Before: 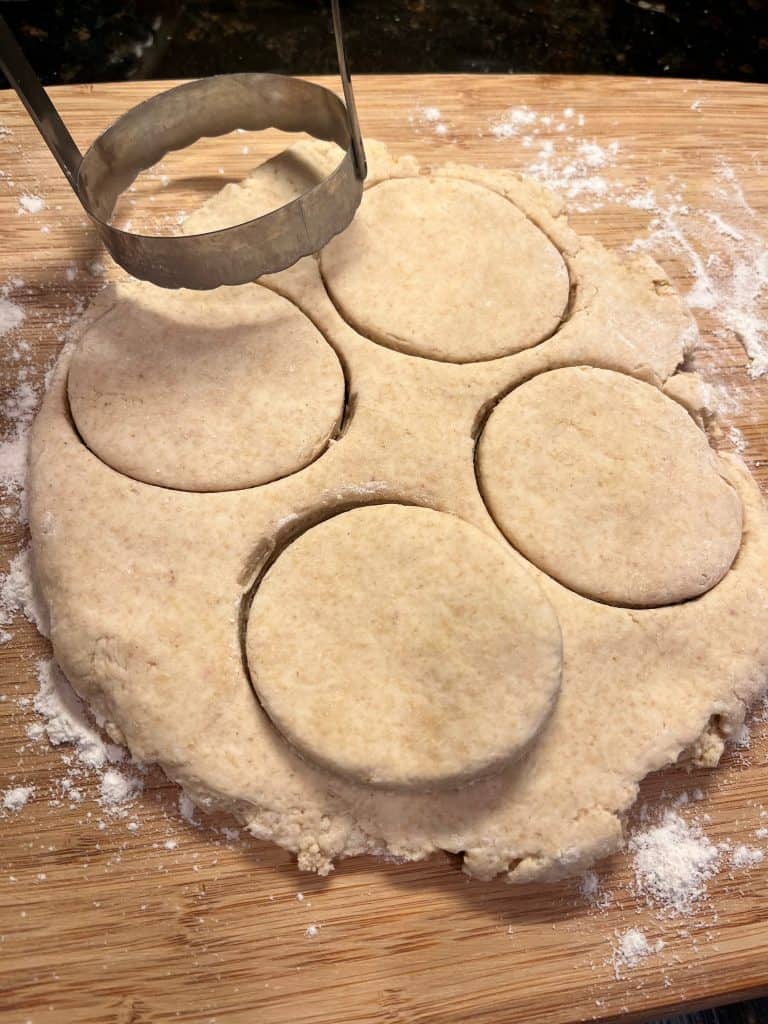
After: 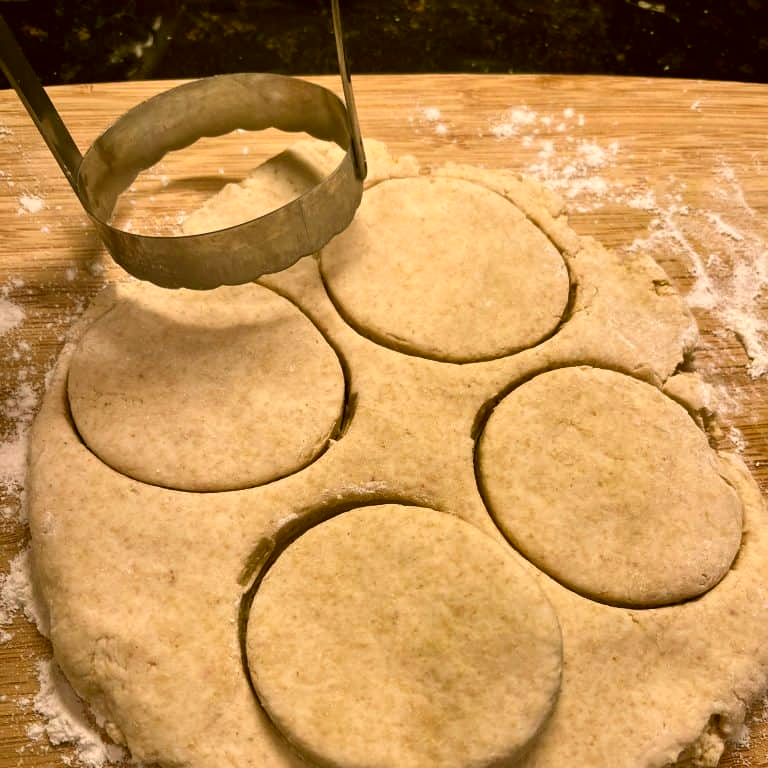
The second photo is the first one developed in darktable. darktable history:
crop: bottom 24.388%
shadows and highlights: low approximation 0.01, soften with gaussian
color correction: highlights a* 8.6, highlights b* 15.28, shadows a* -0.329, shadows b* 26.28
